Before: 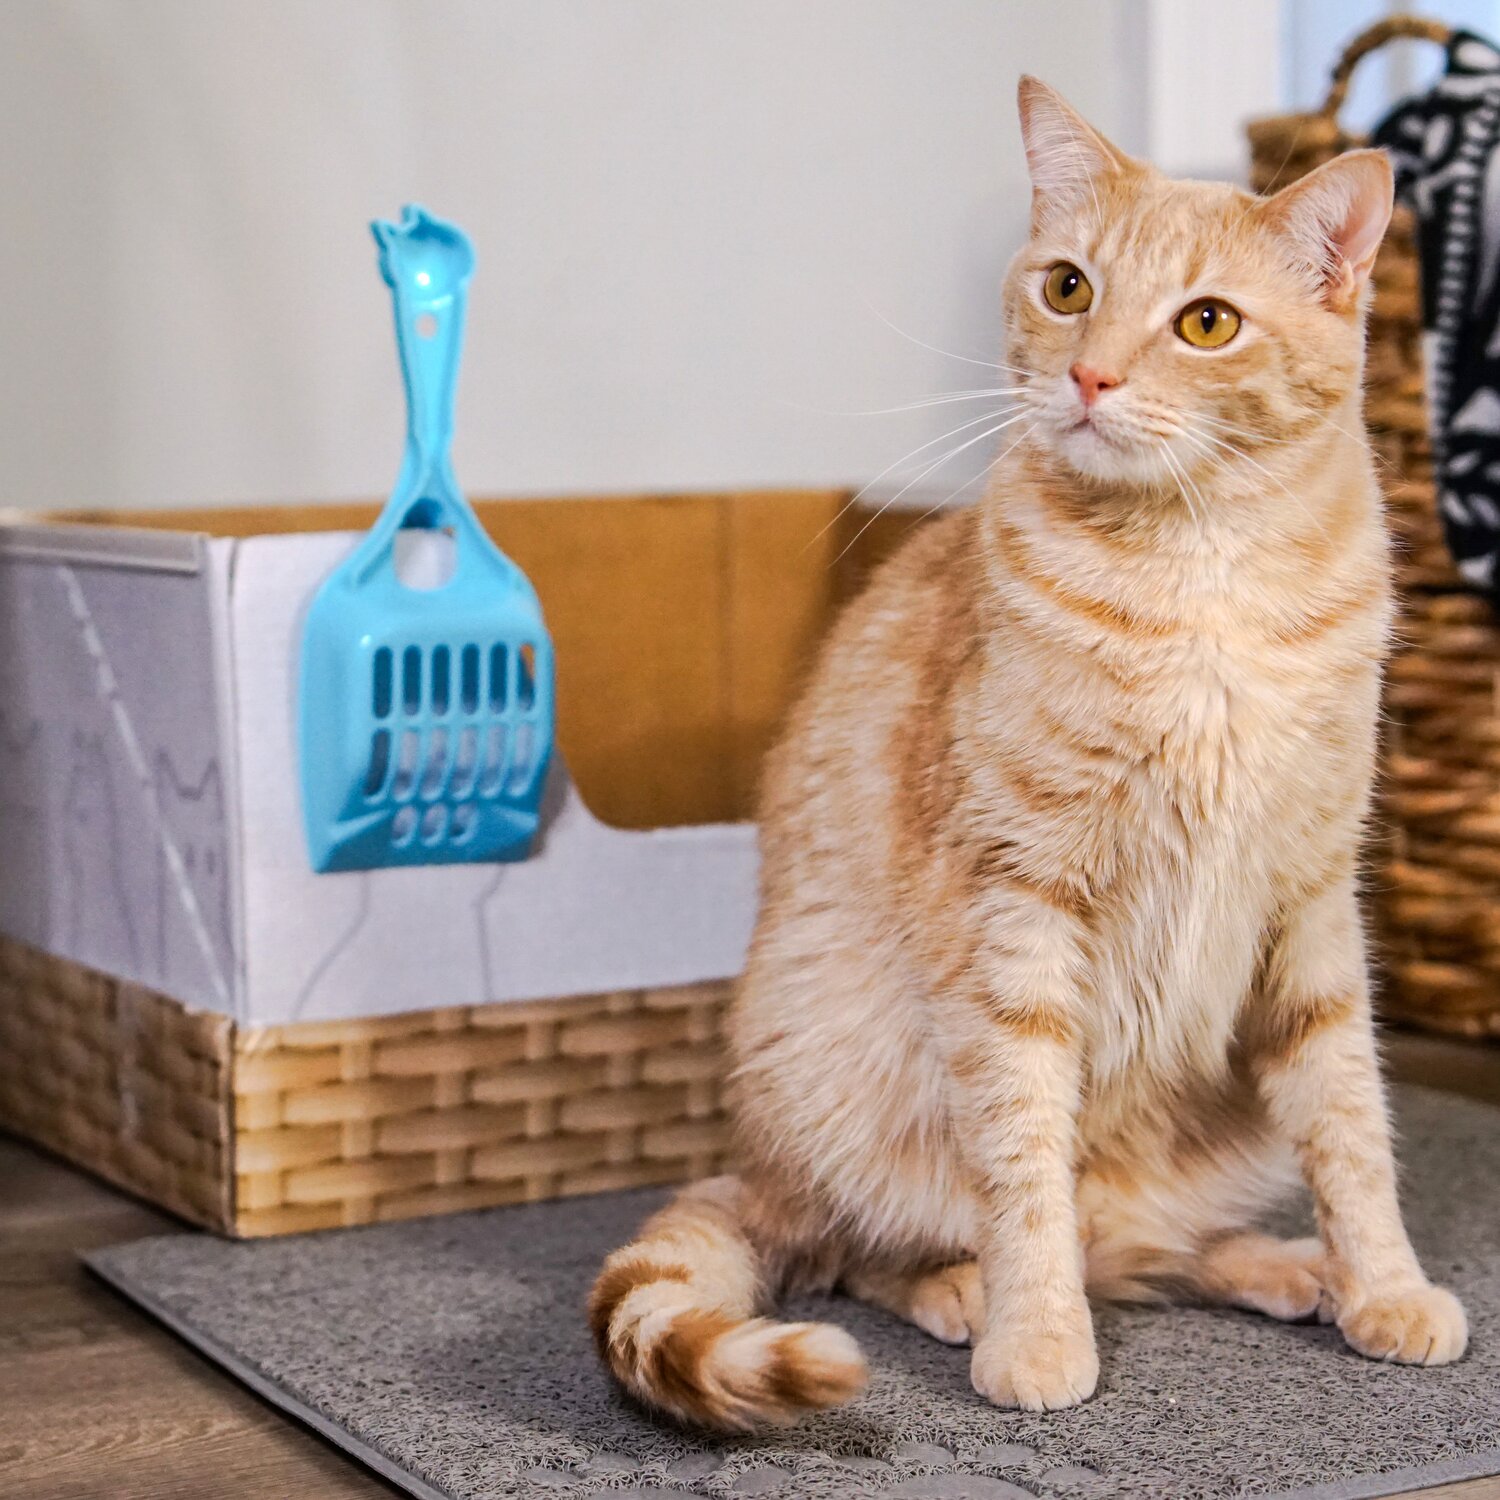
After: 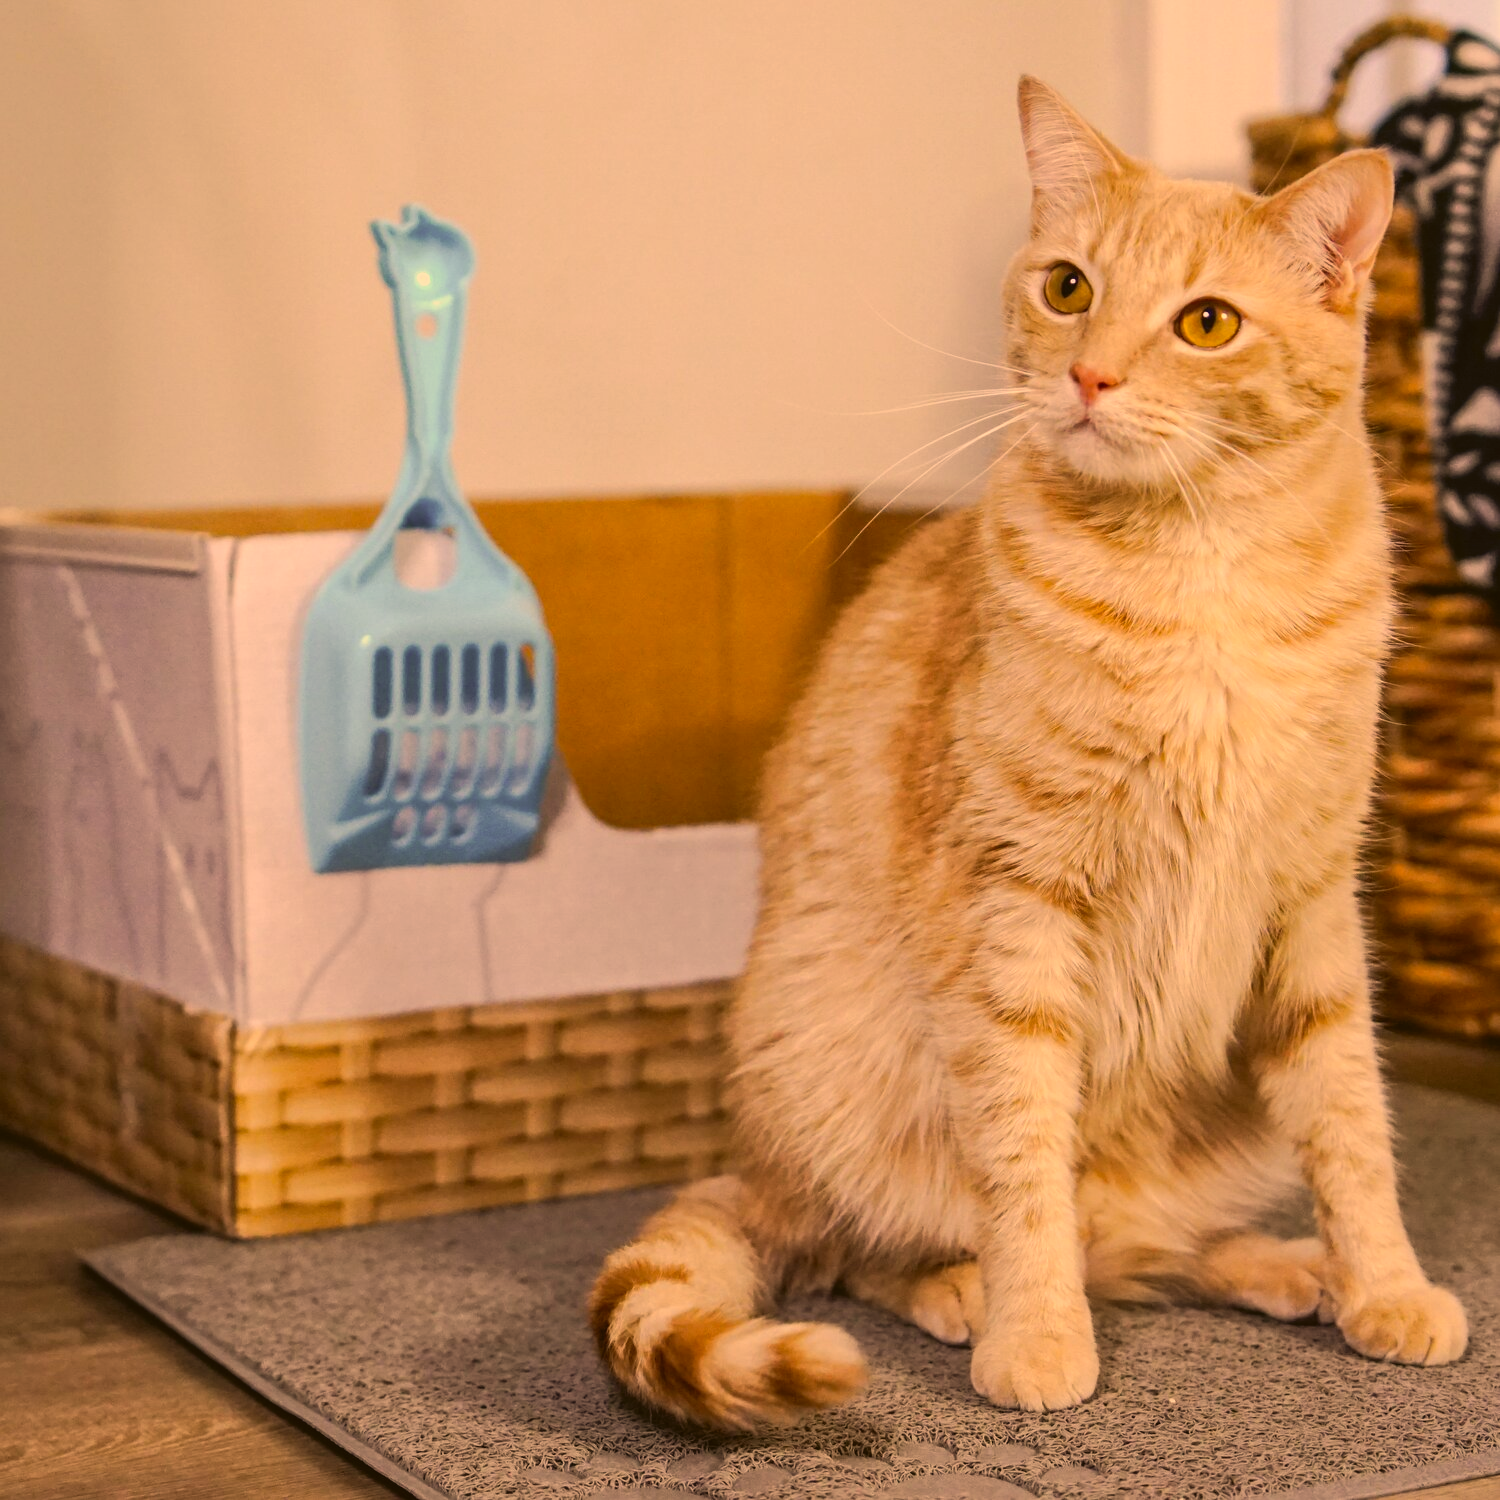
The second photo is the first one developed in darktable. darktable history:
color correction: highlights a* 18.57, highlights b* 35.14, shadows a* 1.7, shadows b* 6.67, saturation 1.04
contrast brightness saturation: contrast -0.091, saturation -0.096
